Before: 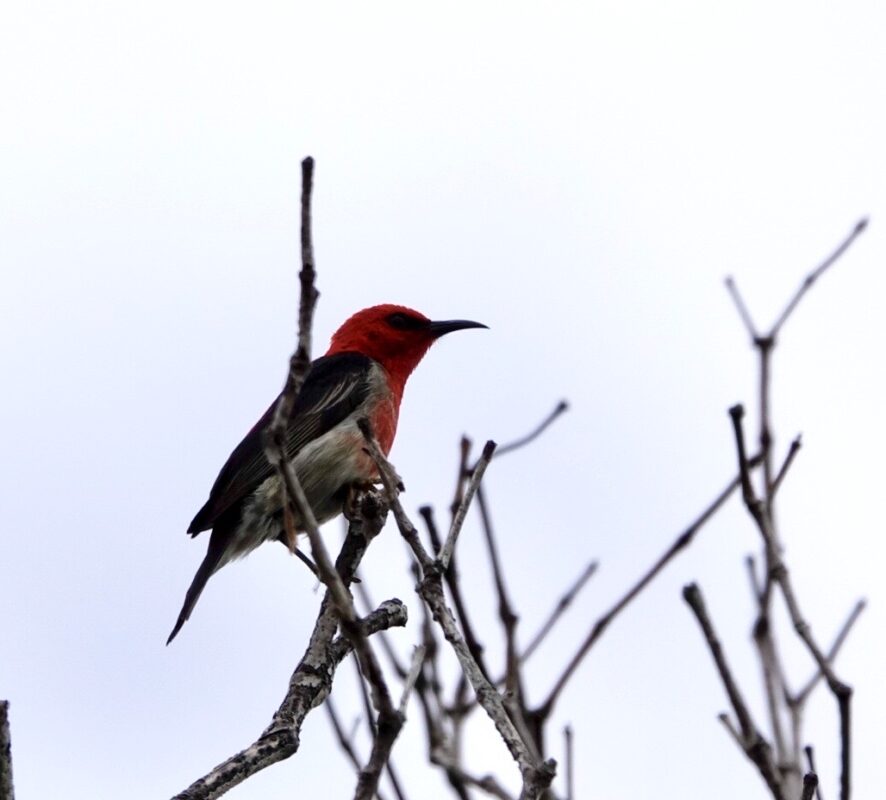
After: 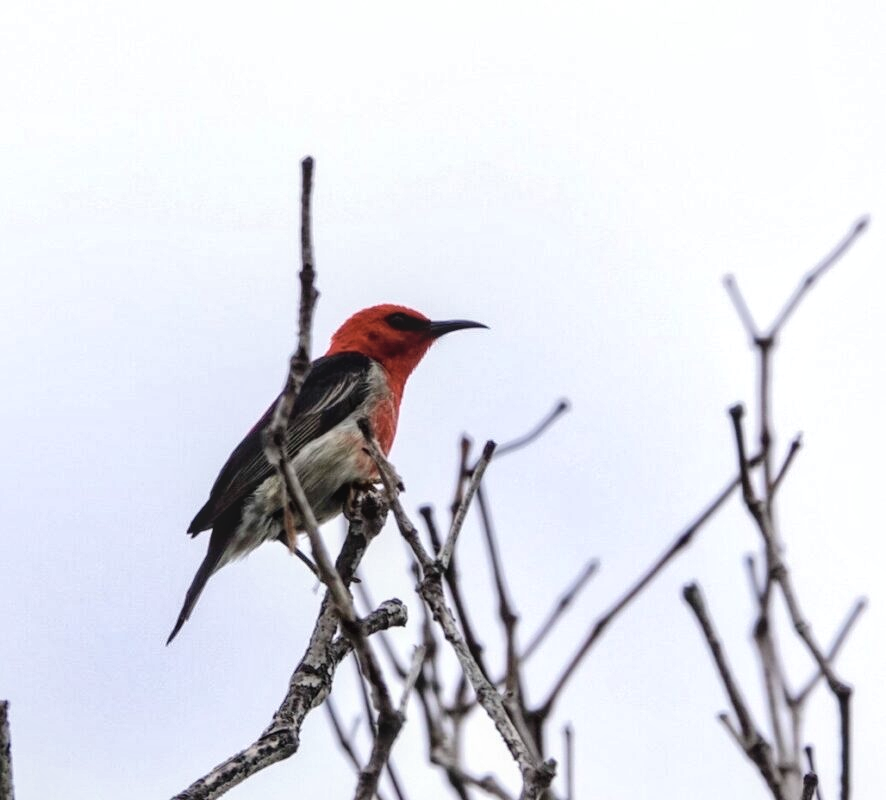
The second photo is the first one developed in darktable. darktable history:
global tonemap: drago (1, 100), detail 1
local contrast: detail 117%
